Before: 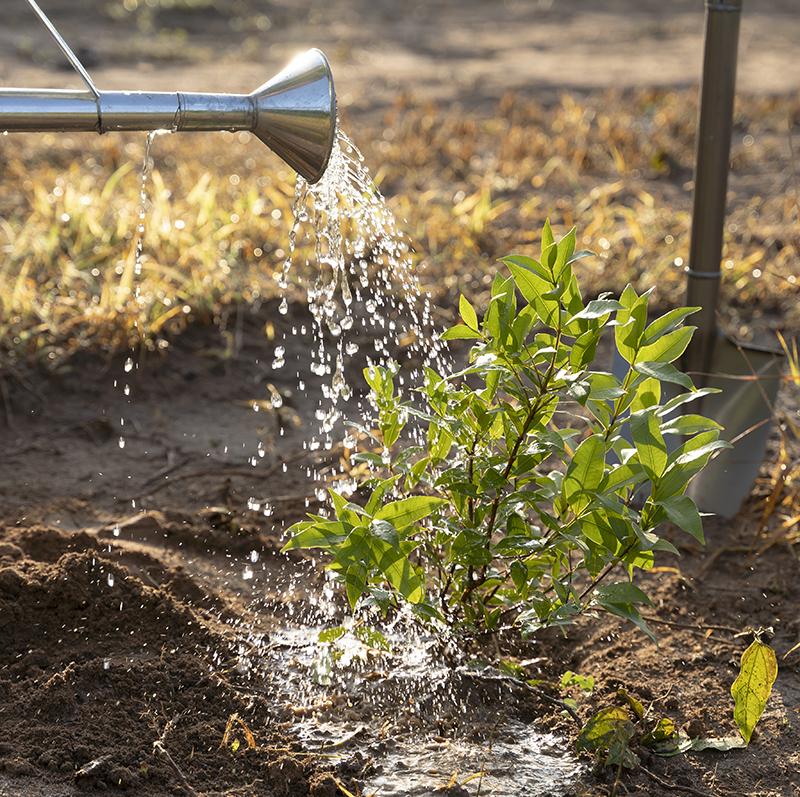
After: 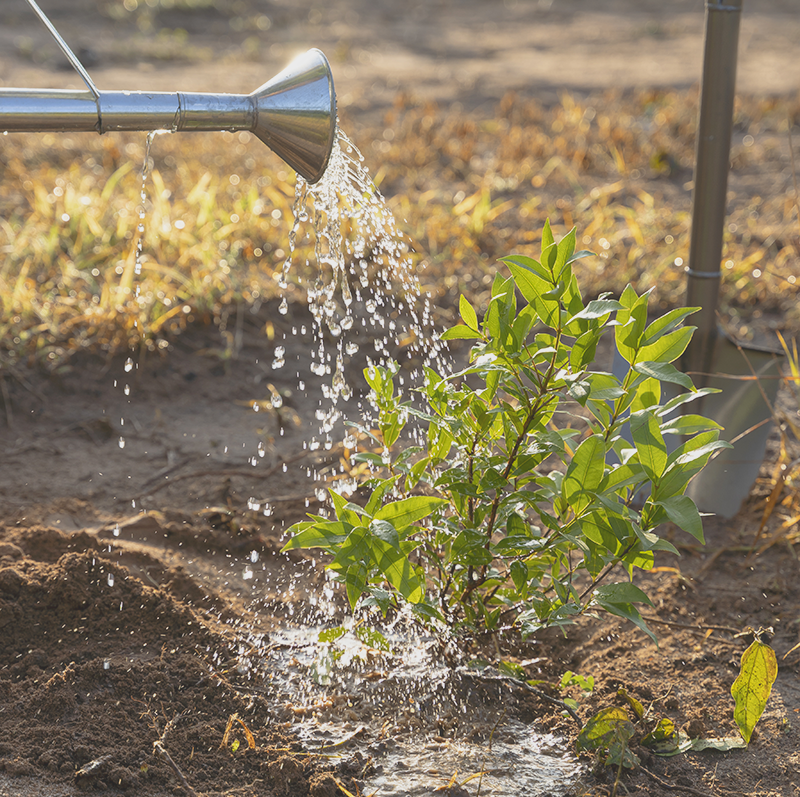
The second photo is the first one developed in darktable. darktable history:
local contrast: highlights 100%, shadows 100%, detail 120%, midtone range 0.2
tone curve: curves: ch0 [(0, 0.172) (1, 0.91)], color space Lab, independent channels, preserve colors none
